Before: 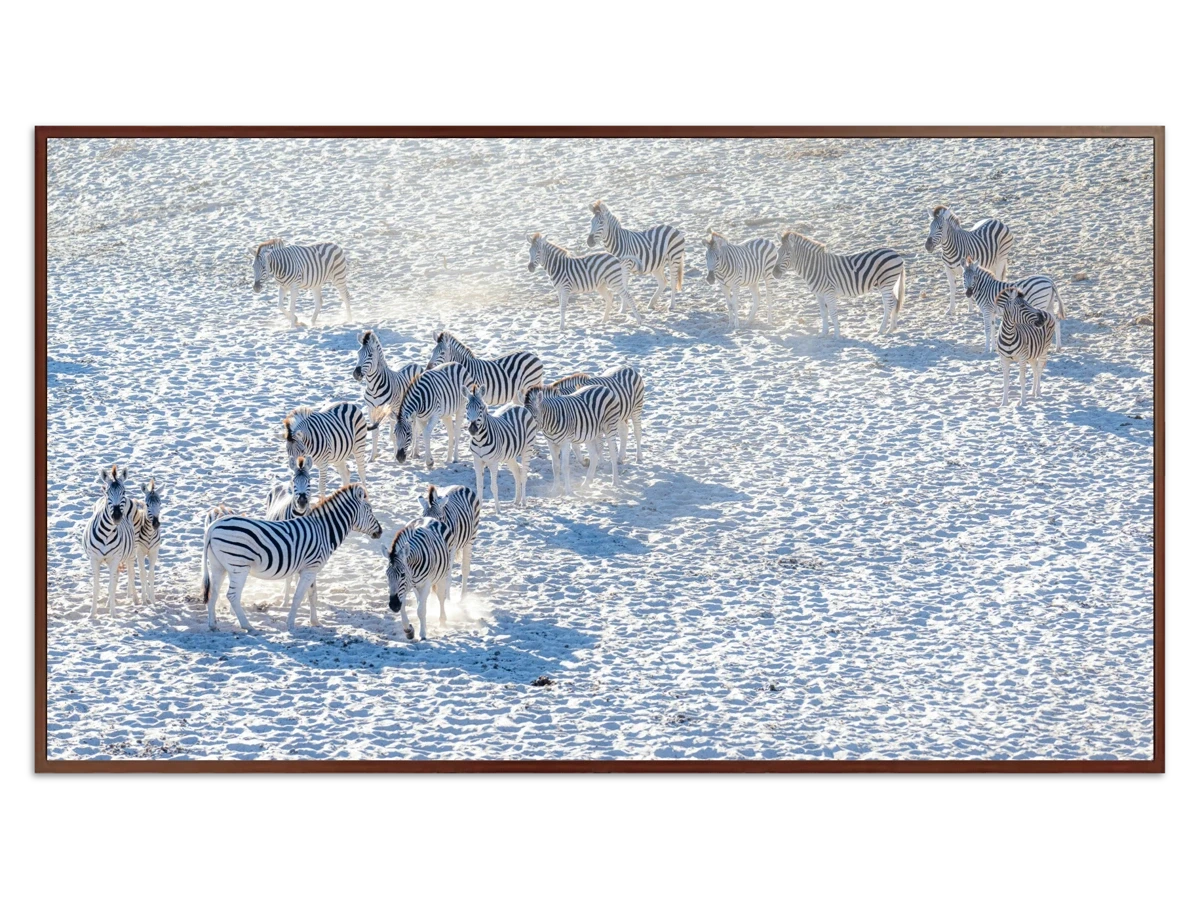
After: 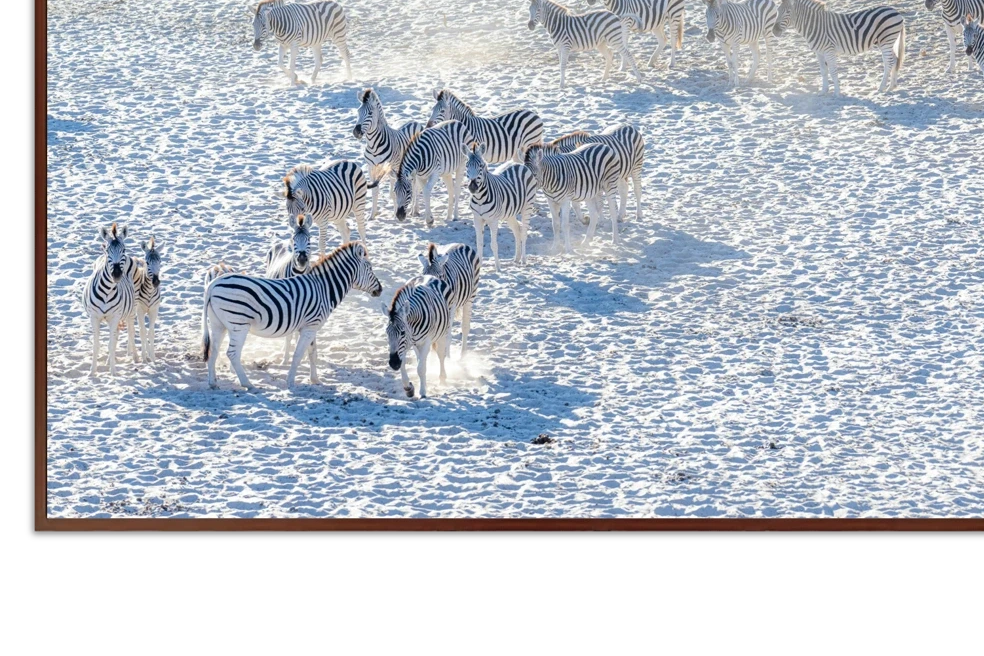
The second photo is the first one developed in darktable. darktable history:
crop: top 26.982%, right 17.974%
